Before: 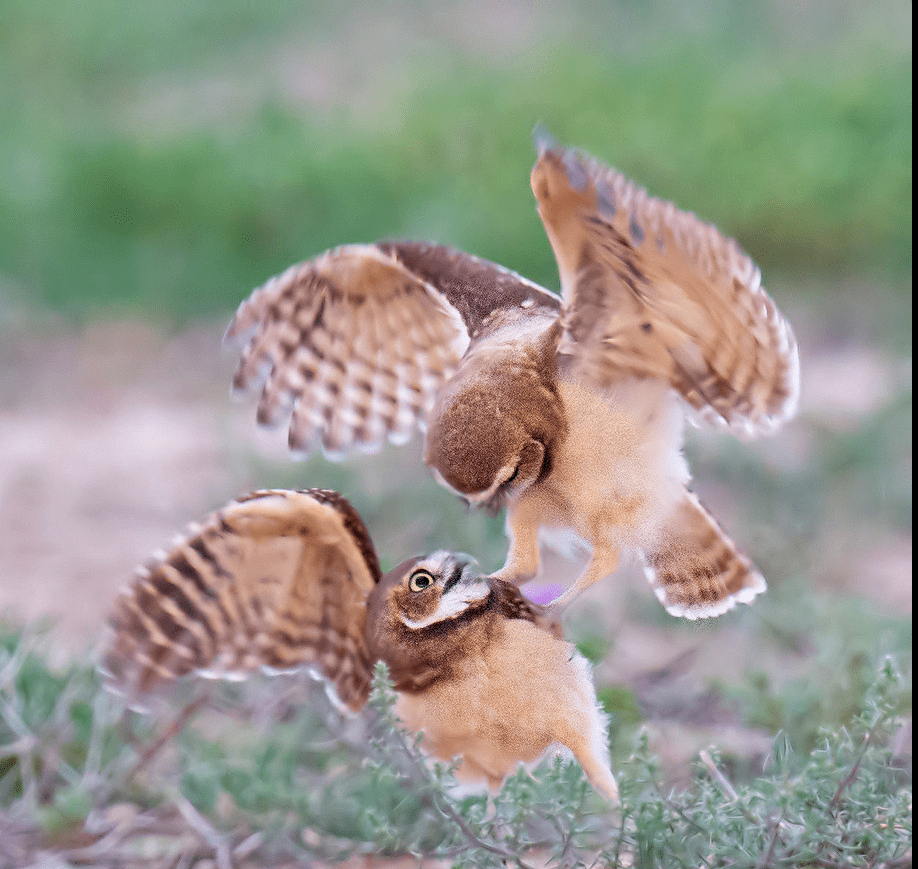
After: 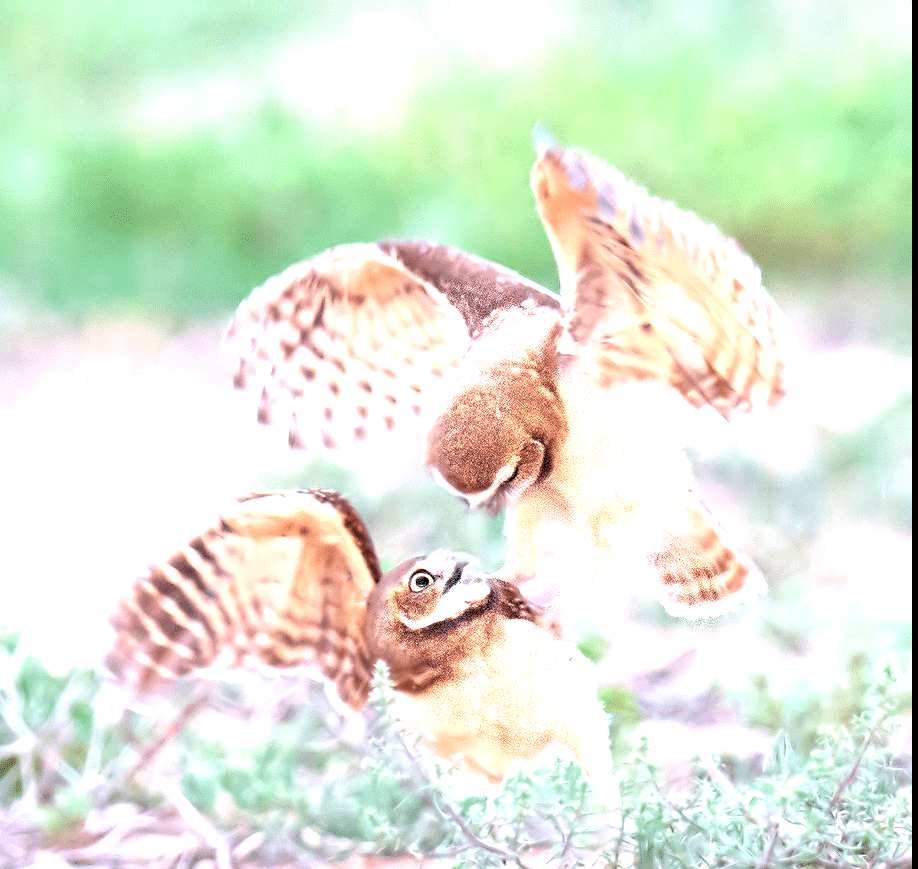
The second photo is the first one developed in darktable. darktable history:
exposure: black level correction 0, exposure 1.567 EV, compensate highlight preservation false
